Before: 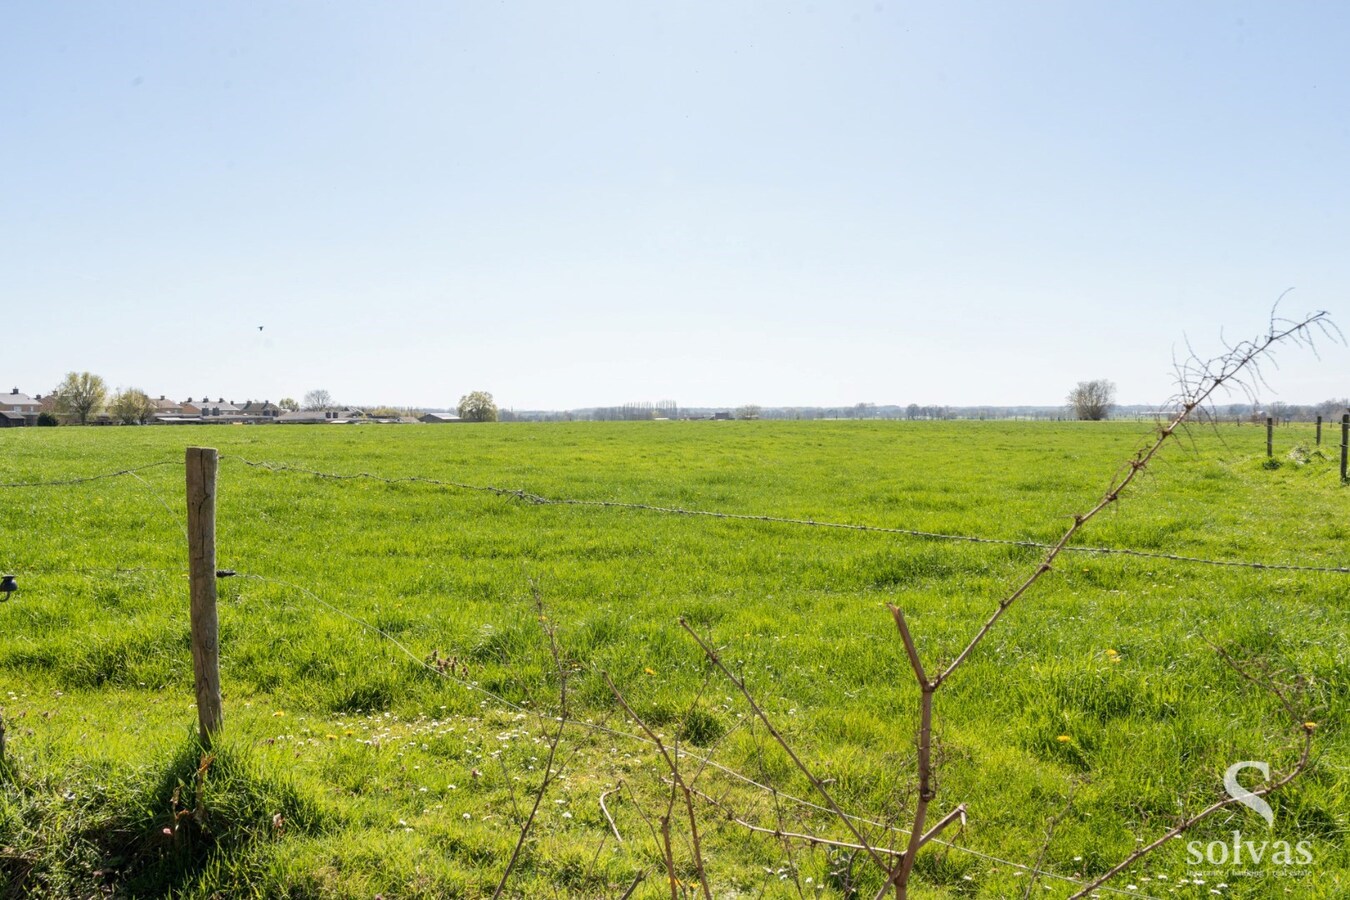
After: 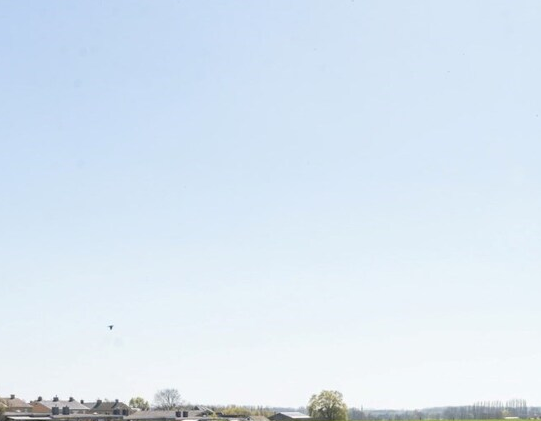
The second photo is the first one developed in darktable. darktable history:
crop and rotate: left 11.151%, top 0.117%, right 48.727%, bottom 53.079%
